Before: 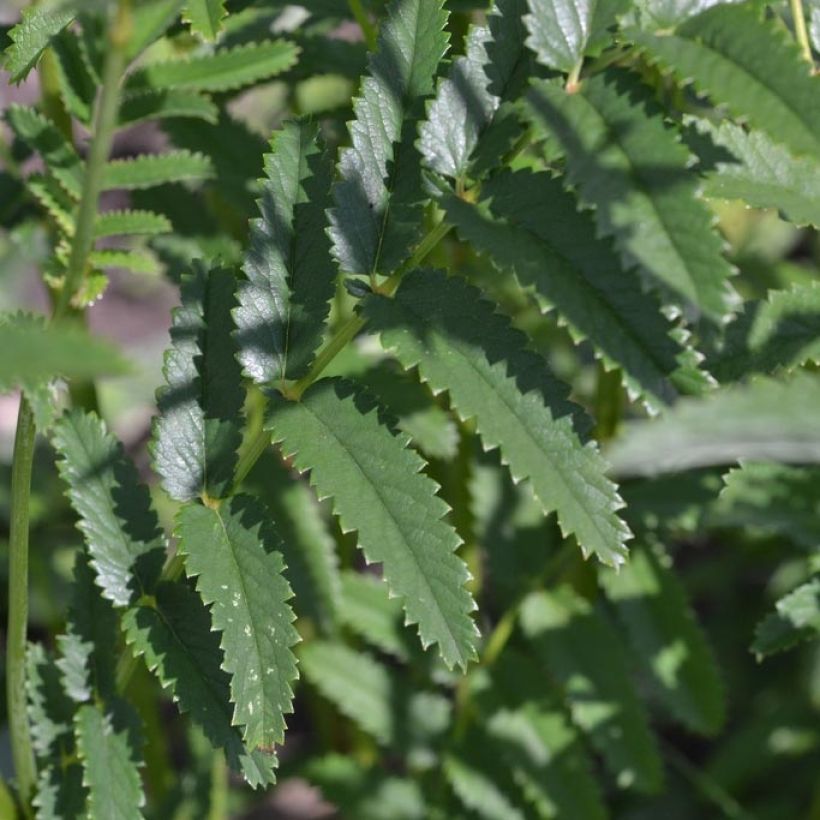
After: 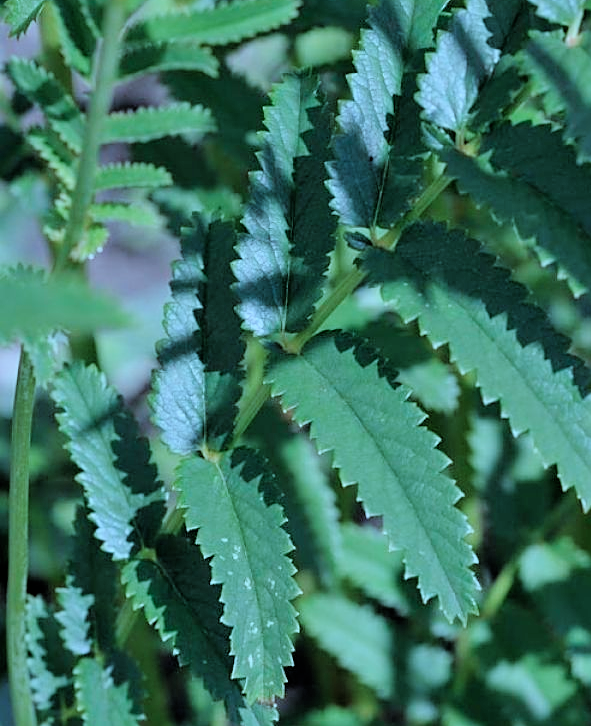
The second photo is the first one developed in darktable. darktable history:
exposure: black level correction 0, exposure 0.5 EV, compensate exposure bias true, compensate highlight preservation false
color calibration: gray › normalize channels true, x 0.381, y 0.391, temperature 4087.41 K, gamut compression 0.004
crop: top 5.803%, right 27.878%, bottom 5.658%
filmic rgb: black relative exposure -4.34 EV, white relative exposure 4.56 EV, hardness 2.38, contrast 1.06
sharpen: on, module defaults
color correction: highlights a* -11.53, highlights b* -15.67
